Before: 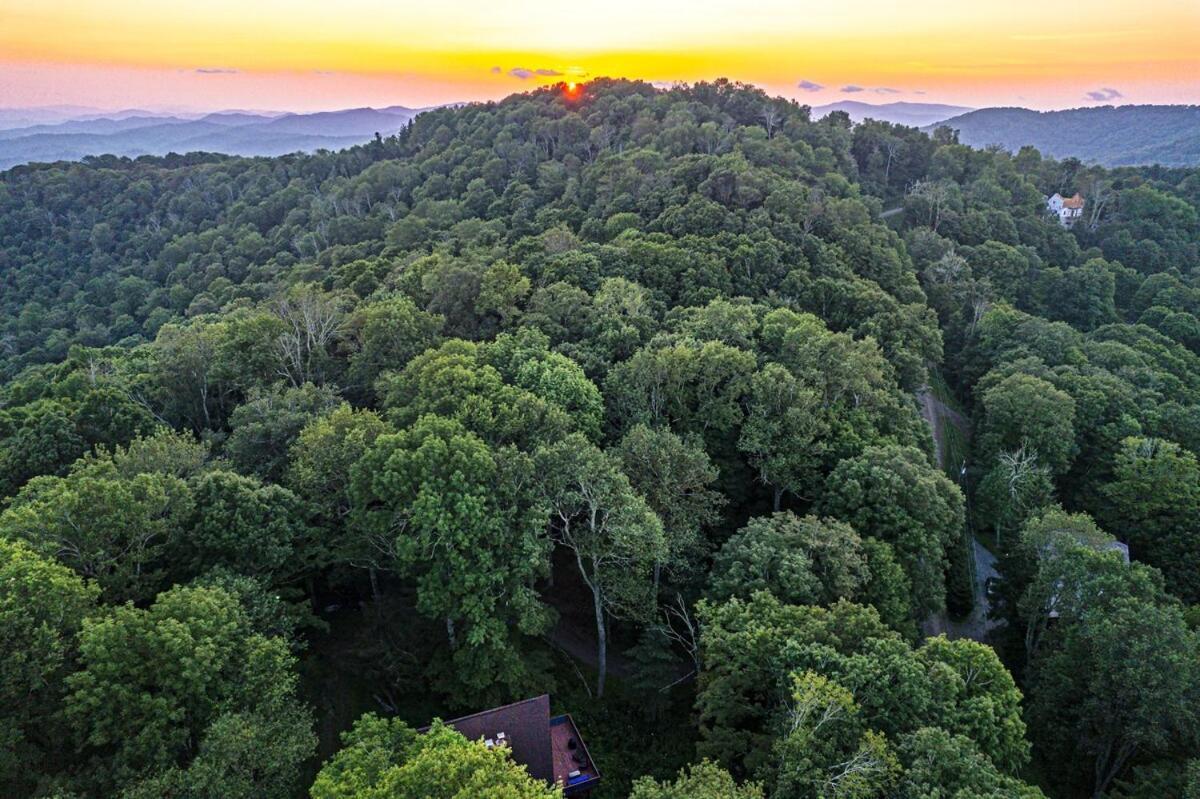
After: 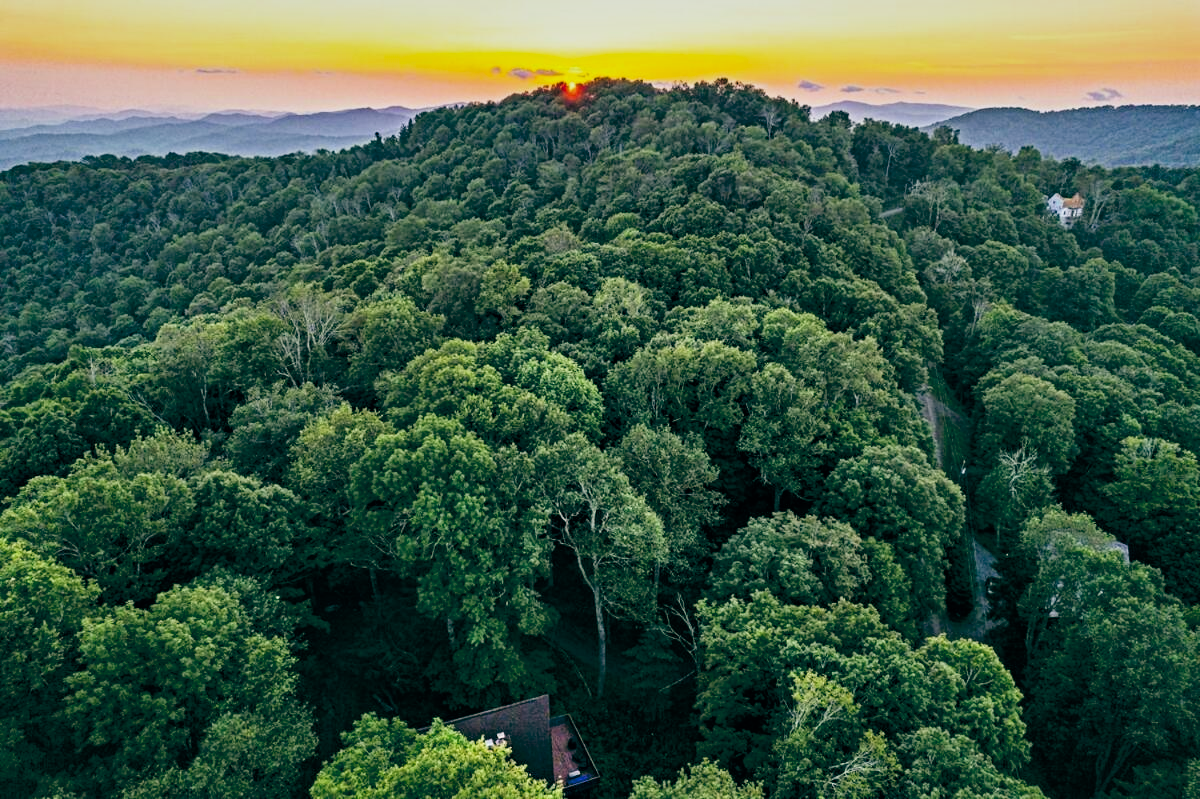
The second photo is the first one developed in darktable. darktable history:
color balance: lift [1.005, 0.99, 1.007, 1.01], gamma [1, 1.034, 1.032, 0.966], gain [0.873, 1.055, 1.067, 0.933]
contrast equalizer: octaves 7, y [[0.6 ×6], [0.55 ×6], [0 ×6], [0 ×6], [0 ×6]]
filmic rgb: black relative exposure -8.15 EV, white relative exposure 3.76 EV, hardness 4.46
